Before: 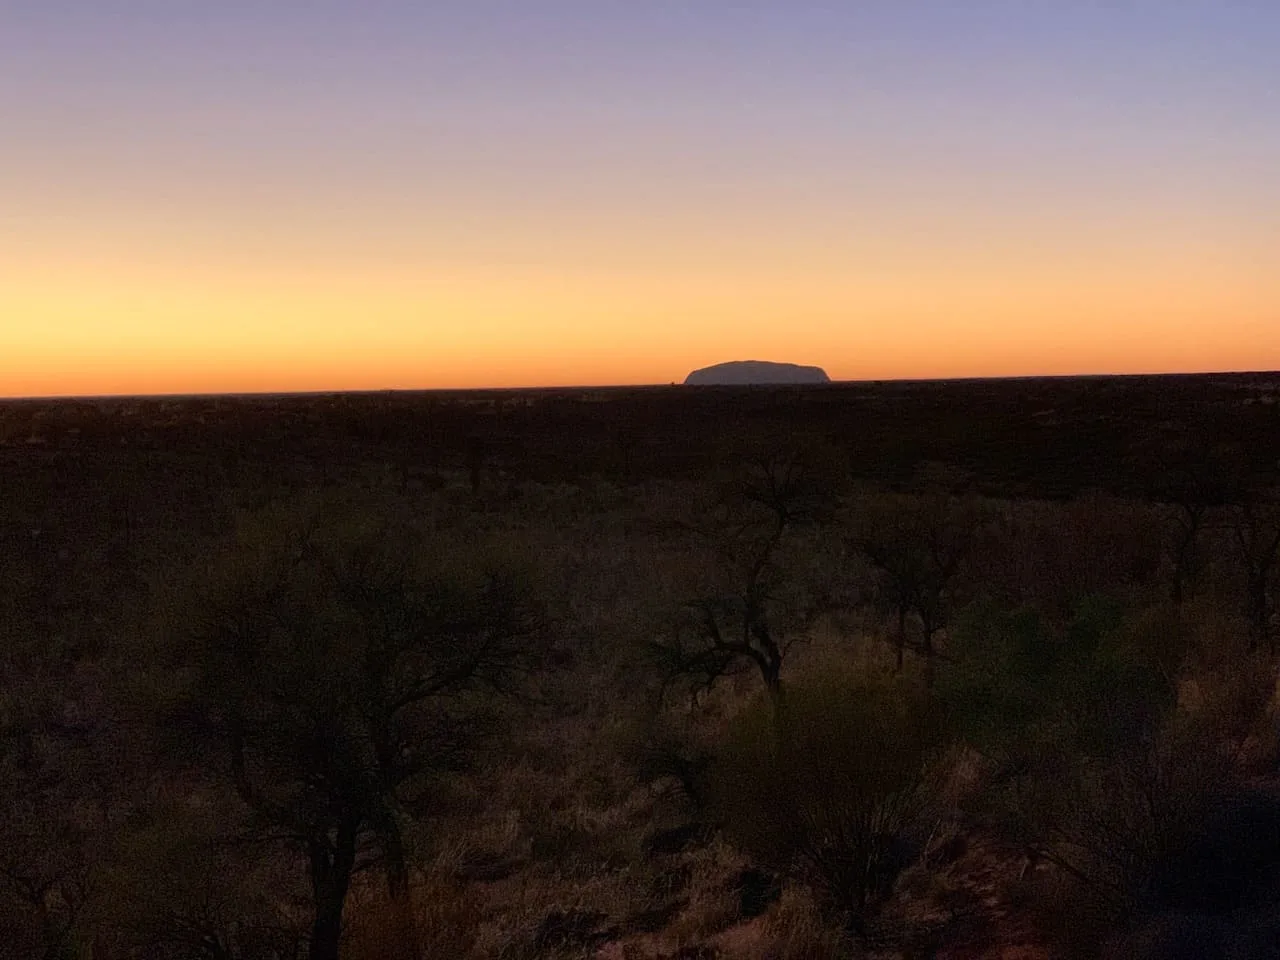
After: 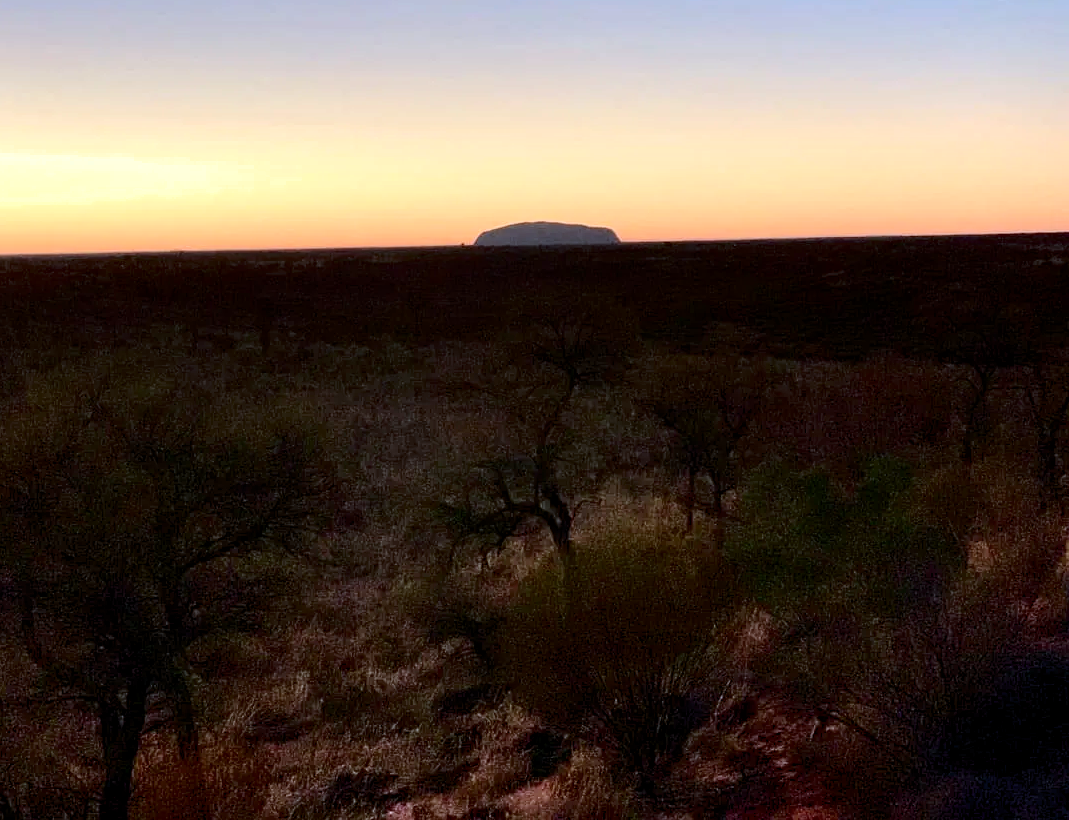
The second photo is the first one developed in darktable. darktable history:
exposure: exposure 0.451 EV, compensate highlight preservation false
shadows and highlights: low approximation 0.01, soften with gaussian
color correction: highlights a* -10.65, highlights b* -19.22
tone curve: curves: ch0 [(0.021, 0) (0.104, 0.052) (0.496, 0.526) (0.737, 0.783) (1, 1)], color space Lab, independent channels, preserve colors none
crop: left 16.425%, top 14.583%
